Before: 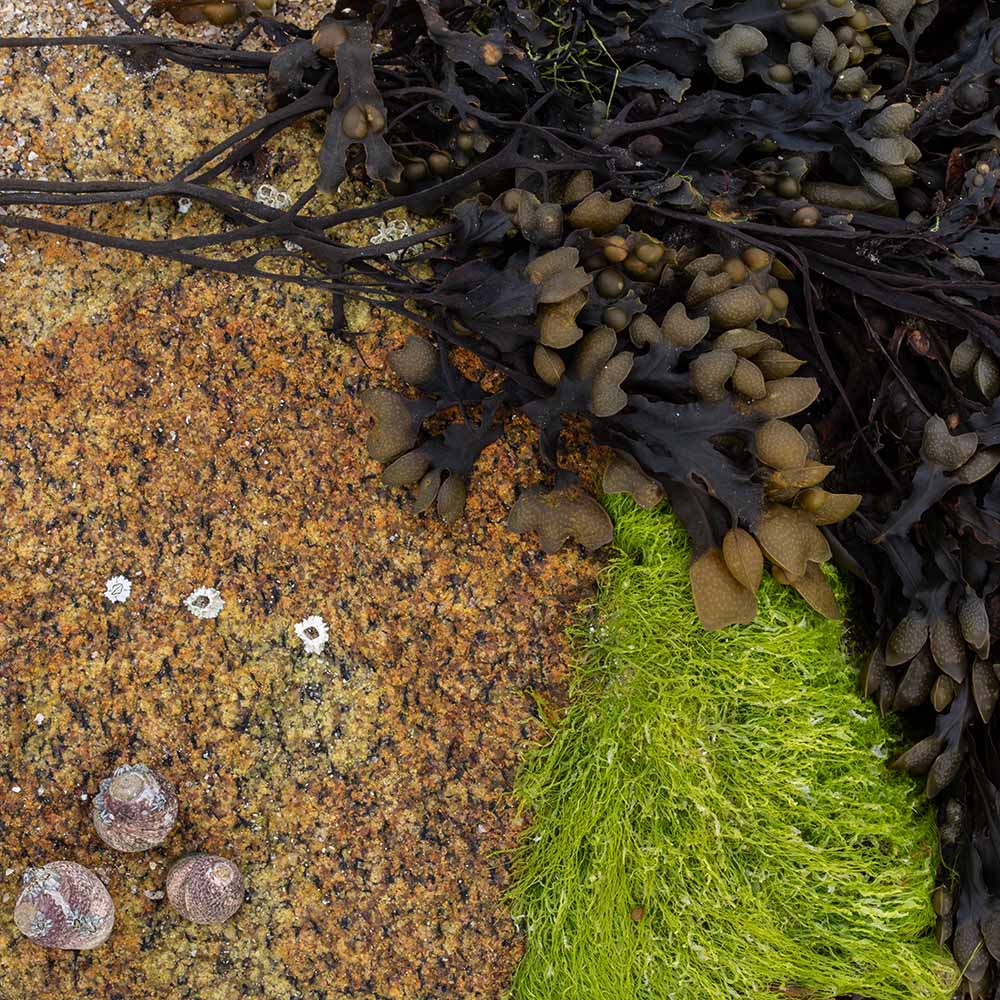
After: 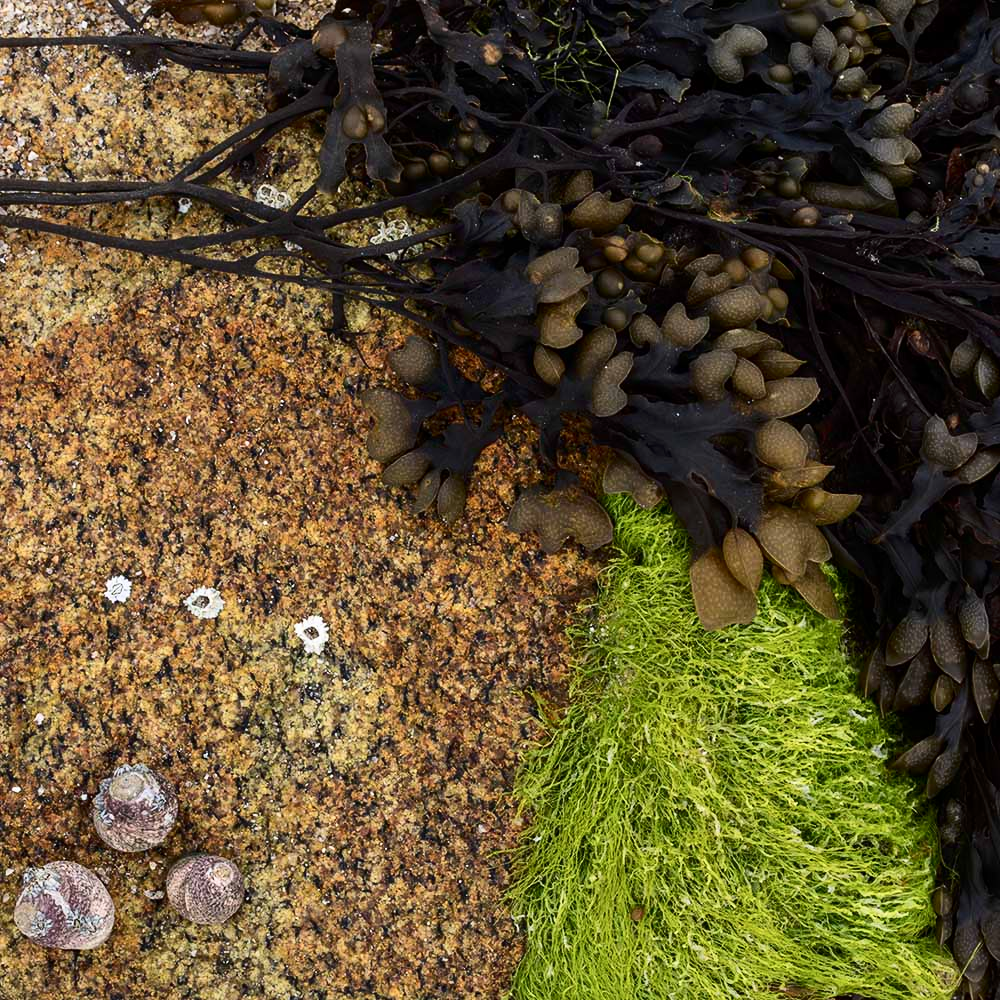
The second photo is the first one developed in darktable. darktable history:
contrast brightness saturation: contrast 0.225
